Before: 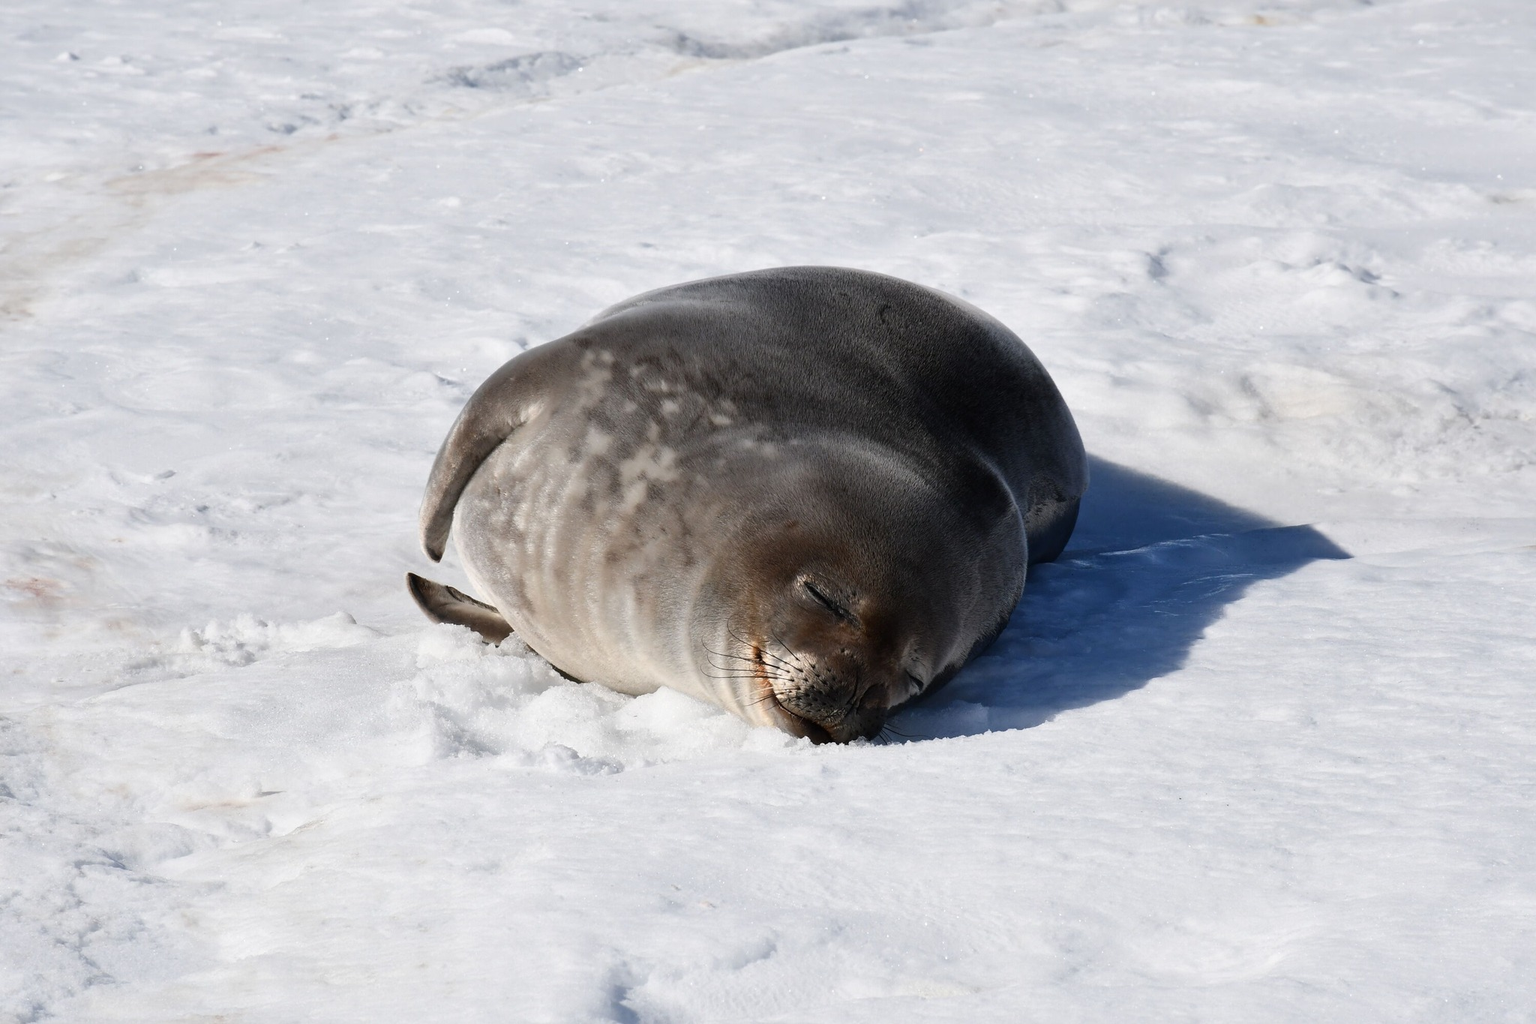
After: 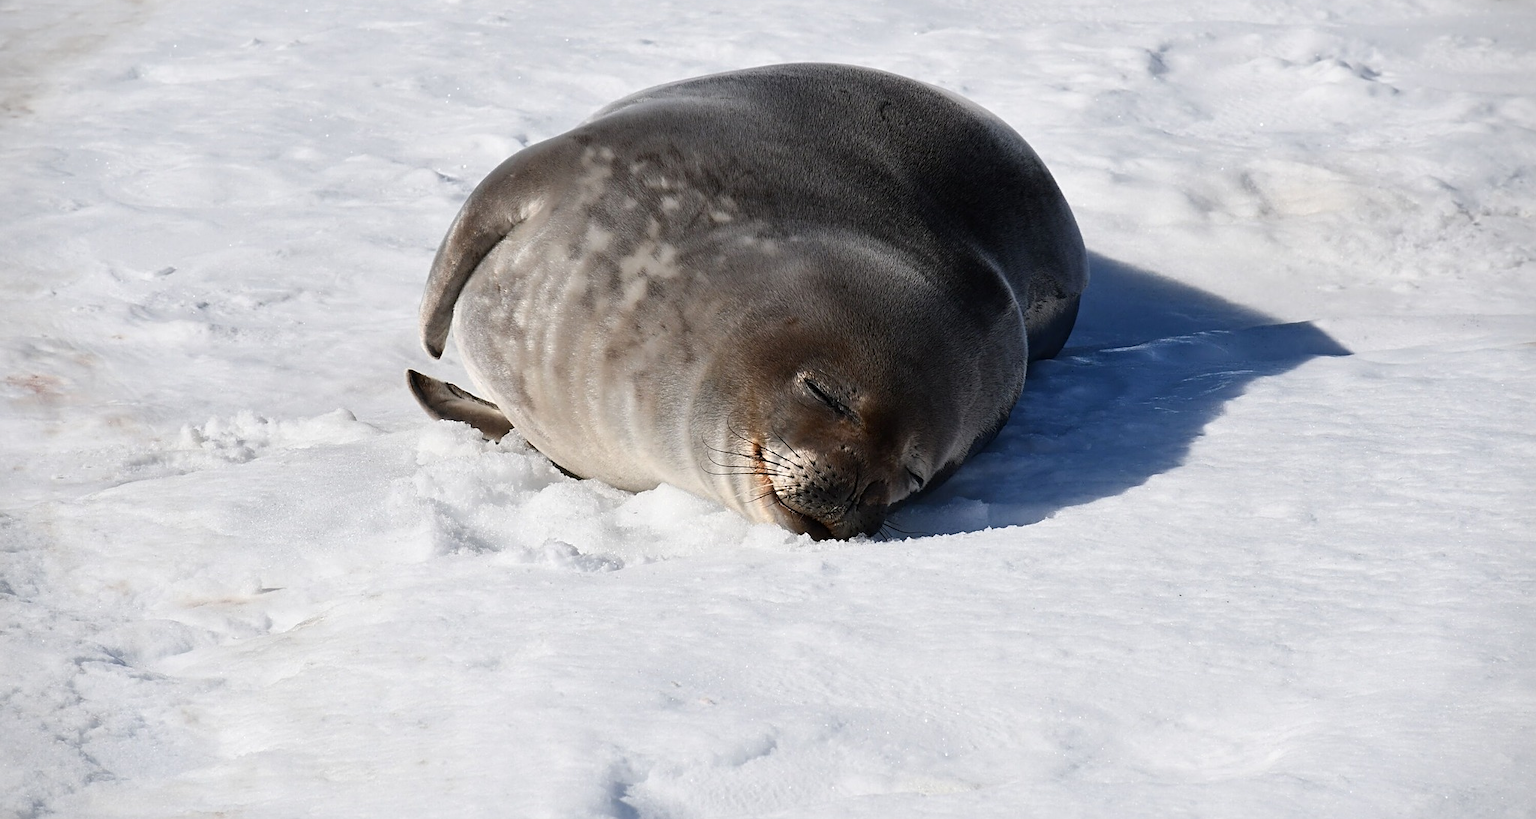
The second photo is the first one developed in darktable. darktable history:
crop and rotate: top 19.905%
vignetting: fall-off start 91.77%
sharpen: radius 2.508, amount 0.321
